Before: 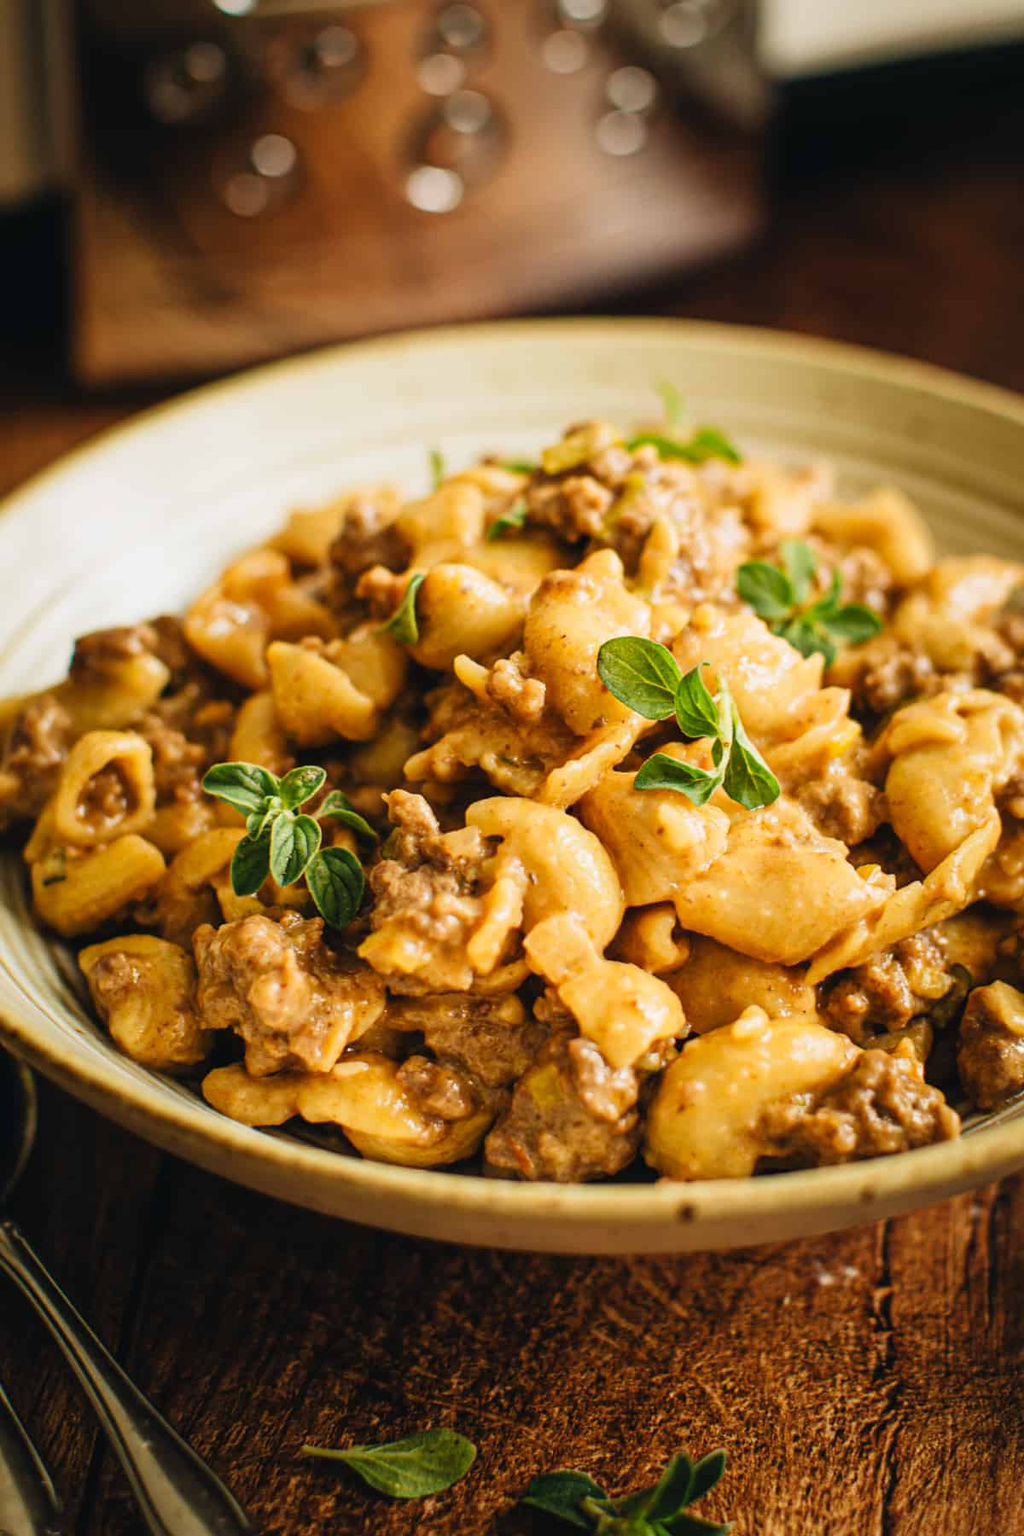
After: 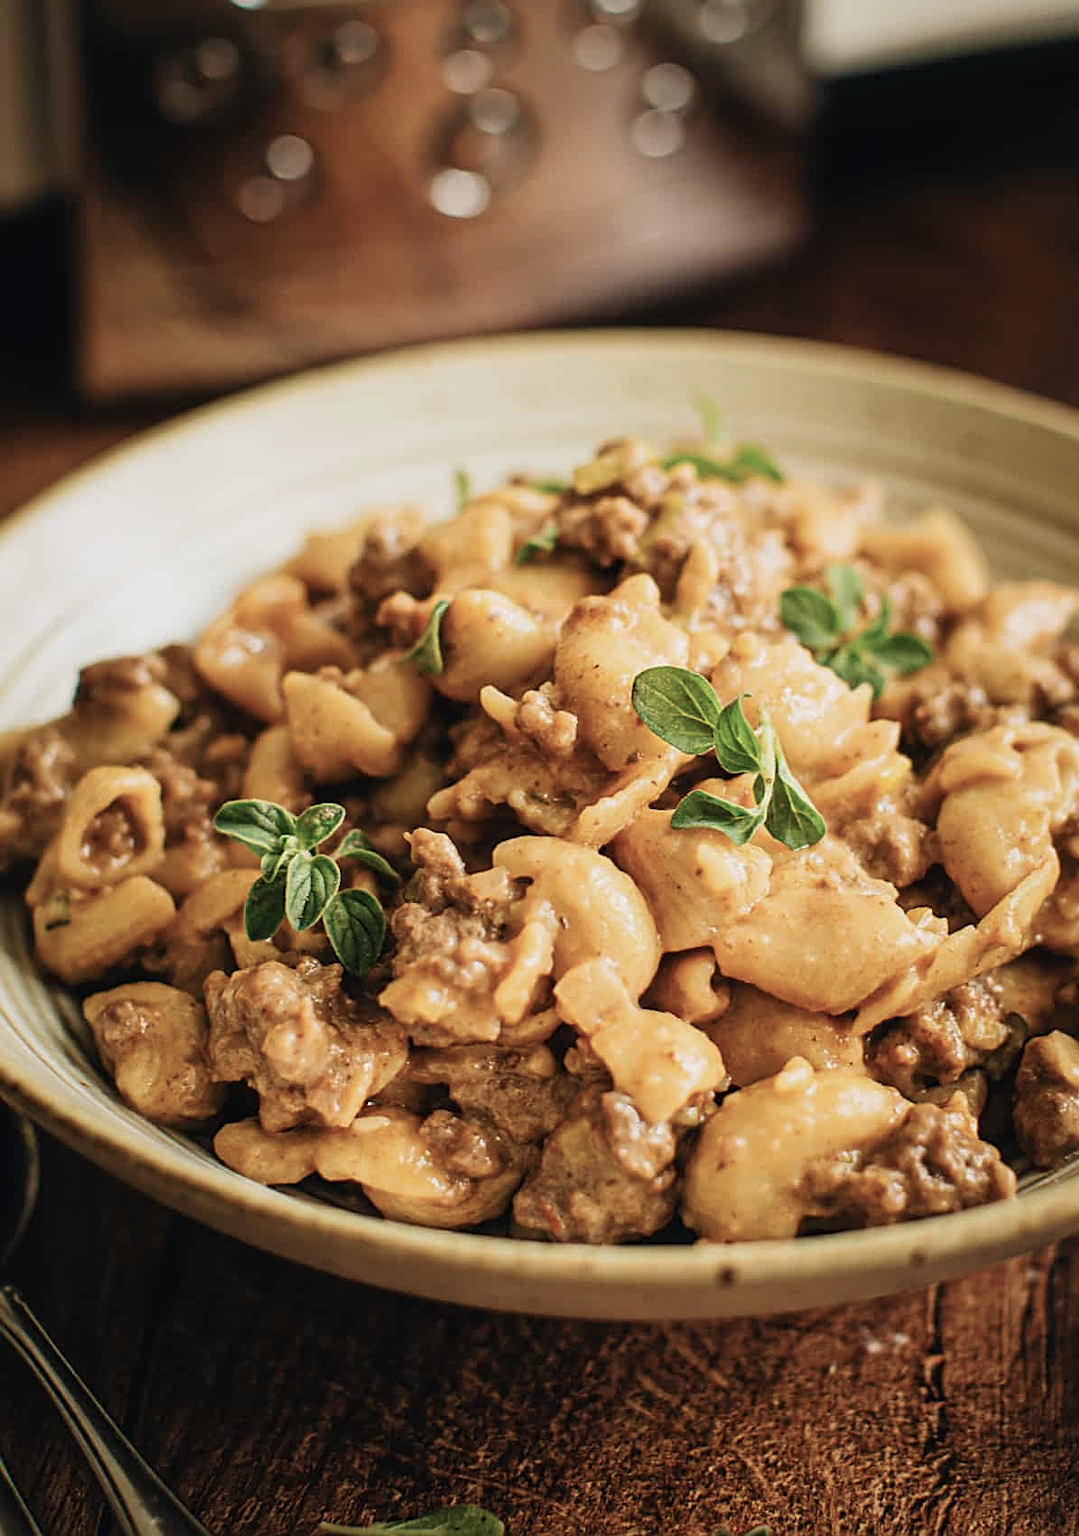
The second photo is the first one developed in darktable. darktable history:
crop: top 0.448%, right 0.264%, bottom 5.045%
sharpen: on, module defaults
exposure: exposure -0.153 EV, compensate highlight preservation false
color balance: input saturation 80.07%
